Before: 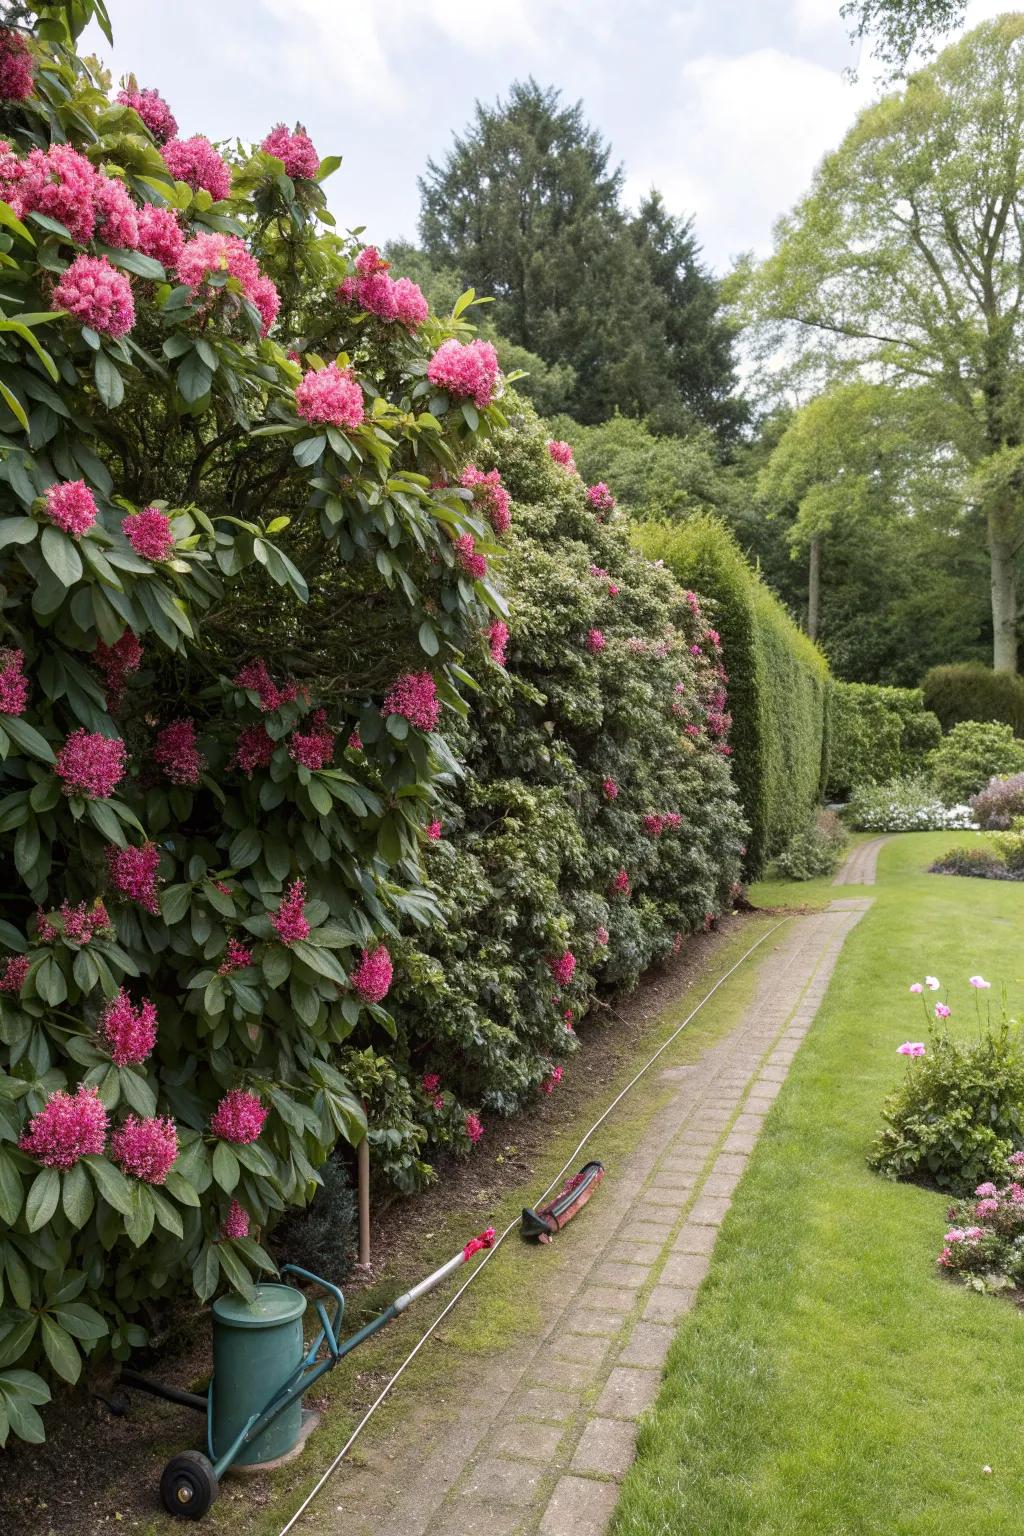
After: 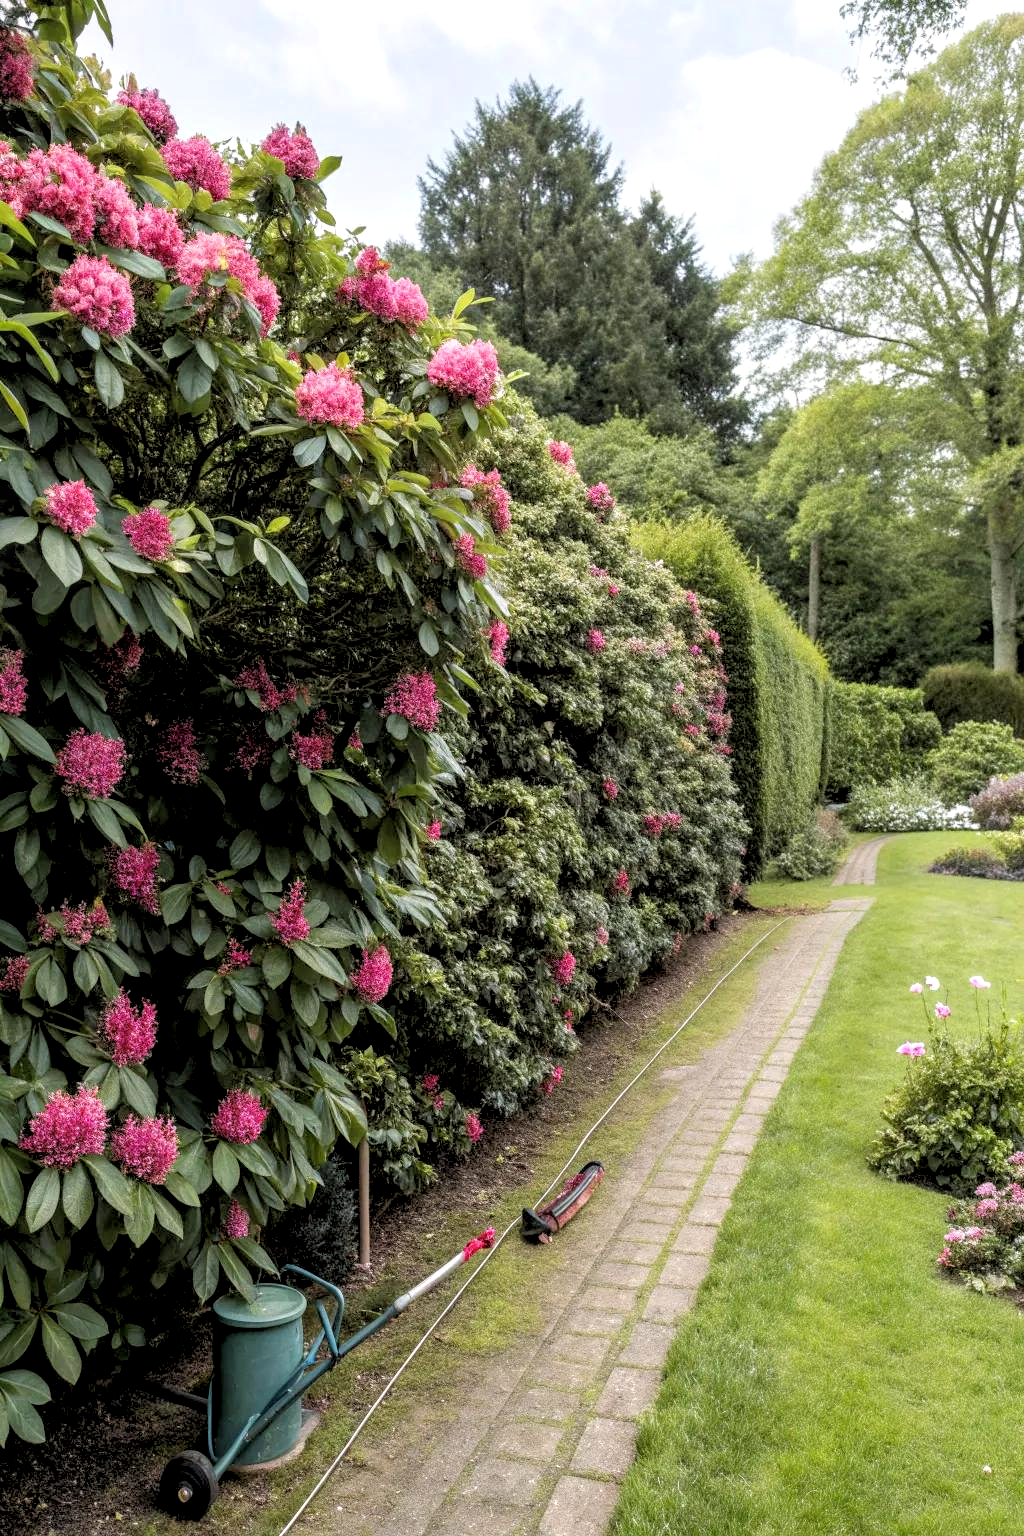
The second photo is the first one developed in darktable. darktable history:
rgb levels: levels [[0.013, 0.434, 0.89], [0, 0.5, 1], [0, 0.5, 1]]
local contrast: on, module defaults
